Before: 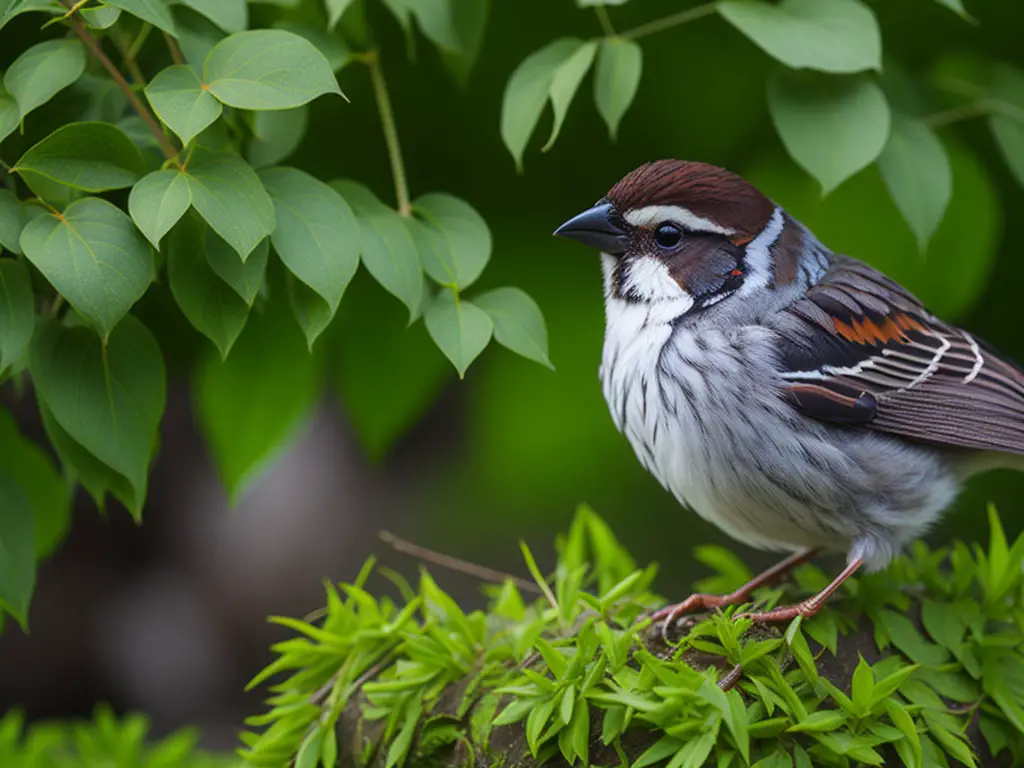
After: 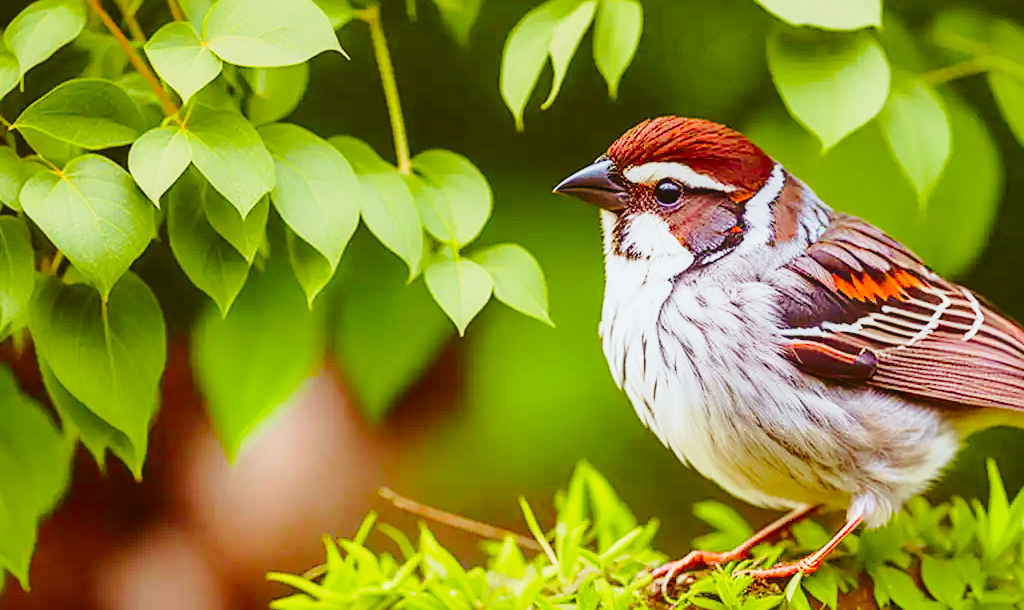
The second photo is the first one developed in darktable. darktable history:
sharpen: on, module defaults
local contrast: detail 109%
exposure: exposure 0.608 EV, compensate highlight preservation false
color balance rgb: power › luminance 9.948%, power › chroma 2.806%, power › hue 58.81°, perceptual saturation grading › global saturation 20%, perceptual saturation grading › highlights -24.741%, perceptual saturation grading › shadows 50.389%, global vibrance -24.899%
tone curve: curves: ch0 [(0, 0) (0.058, 0.027) (0.214, 0.183) (0.295, 0.288) (0.48, 0.541) (0.658, 0.703) (0.741, 0.775) (0.844, 0.866) (0.986, 0.957)]; ch1 [(0, 0) (0.172, 0.123) (0.312, 0.296) (0.437, 0.429) (0.471, 0.469) (0.502, 0.5) (0.513, 0.515) (0.572, 0.603) (0.617, 0.653) (0.68, 0.724) (0.889, 0.924) (1, 1)]; ch2 [(0, 0) (0.411, 0.424) (0.489, 0.49) (0.502, 0.5) (0.512, 0.524) (0.549, 0.578) (0.604, 0.628) (0.709, 0.748) (1, 1)], color space Lab, independent channels, preserve colors none
crop and rotate: top 5.655%, bottom 14.795%
shadows and highlights: low approximation 0.01, soften with gaussian
base curve: curves: ch0 [(0, 0) (0.028, 0.03) (0.121, 0.232) (0.46, 0.748) (0.859, 0.968) (1, 1)], preserve colors none
